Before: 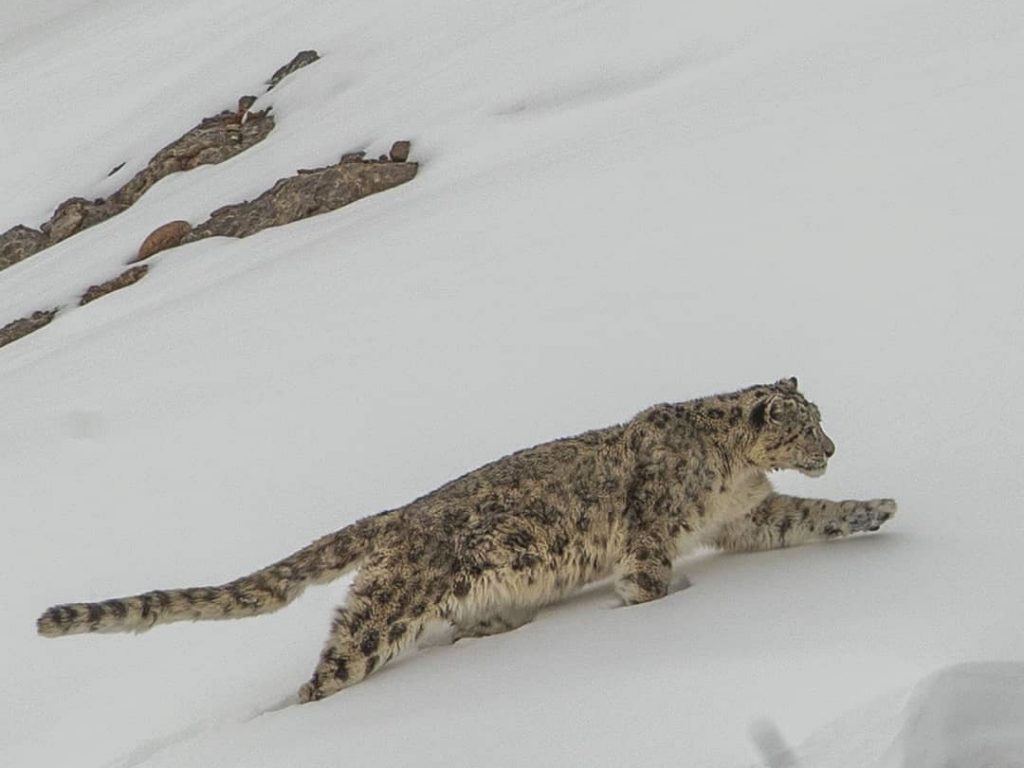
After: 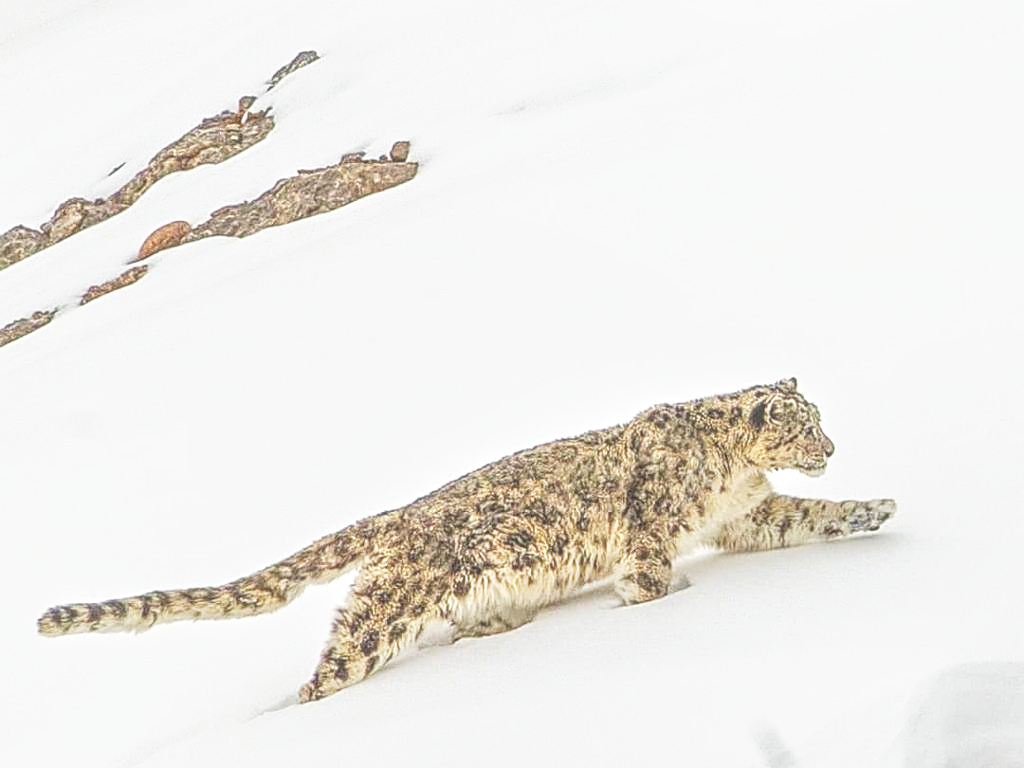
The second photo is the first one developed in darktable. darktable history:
base curve: curves: ch0 [(0, 0) (0.007, 0.004) (0.027, 0.03) (0.046, 0.07) (0.207, 0.54) (0.442, 0.872) (0.673, 0.972) (1, 1)], preserve colors none
local contrast: highlights 73%, shadows 15%, midtone range 0.197
sharpen: on, module defaults
